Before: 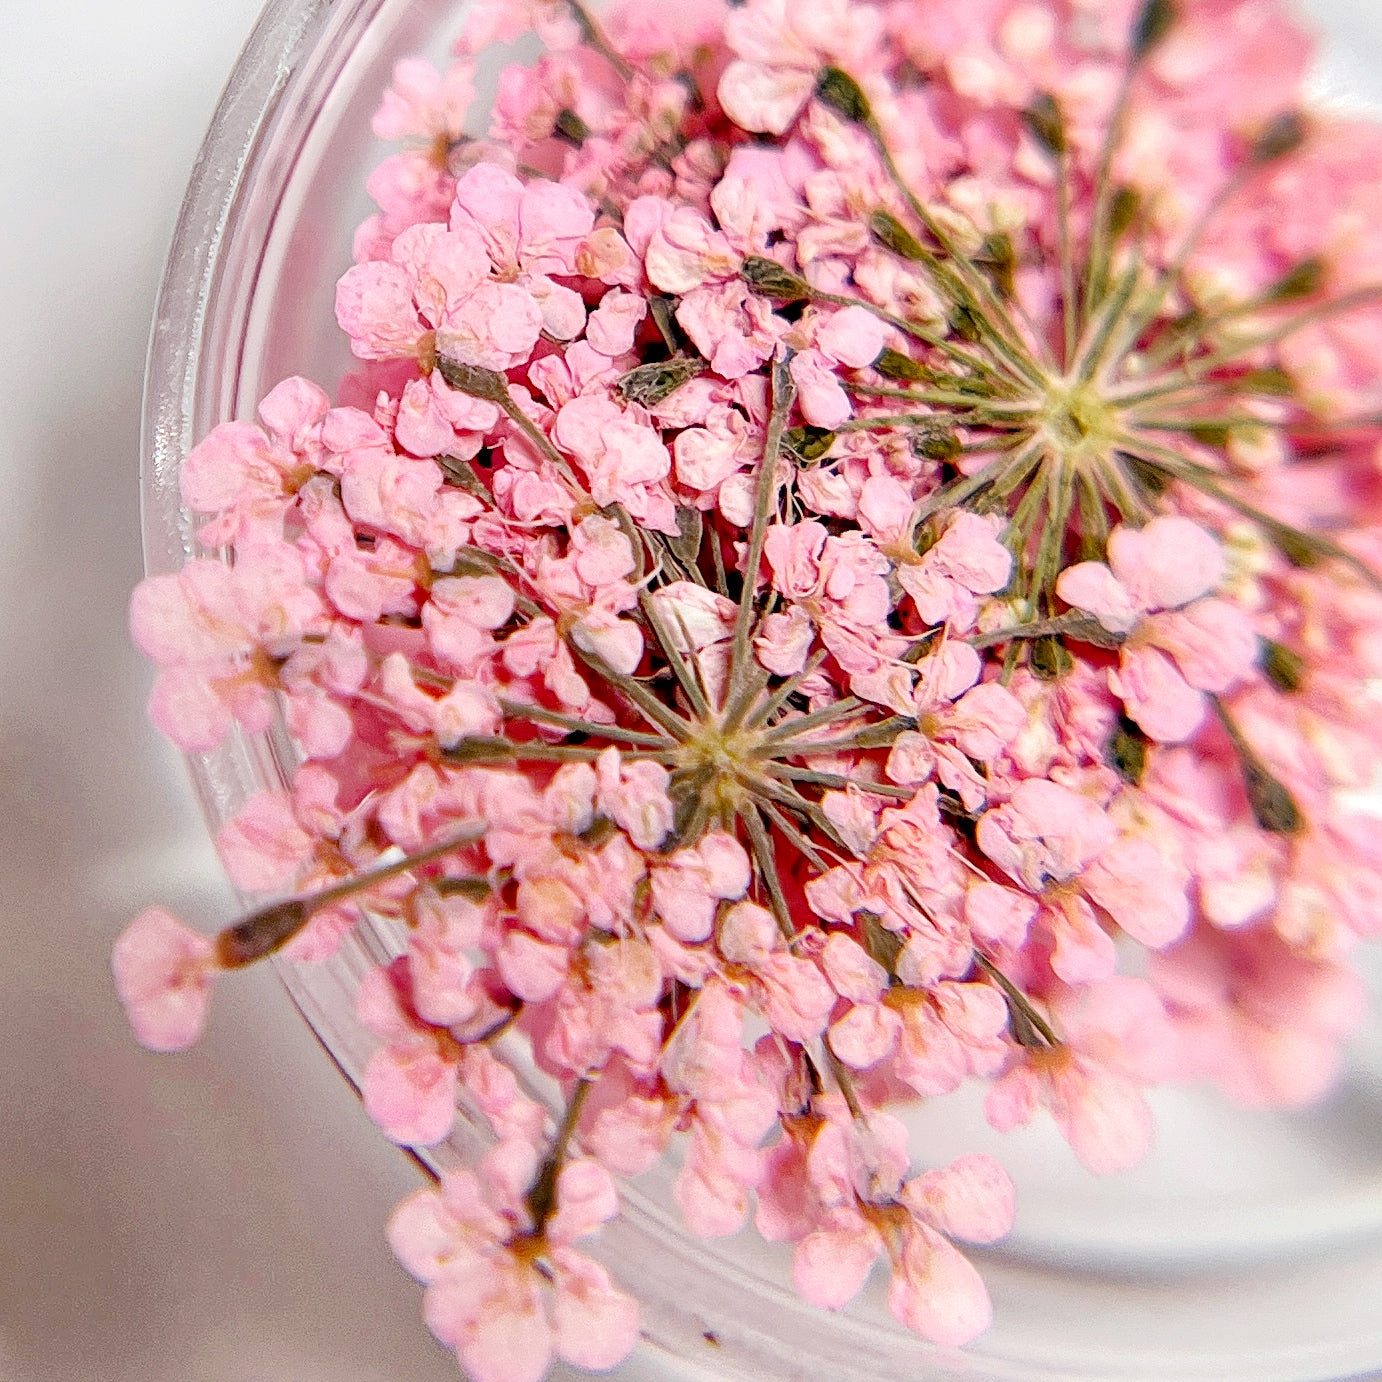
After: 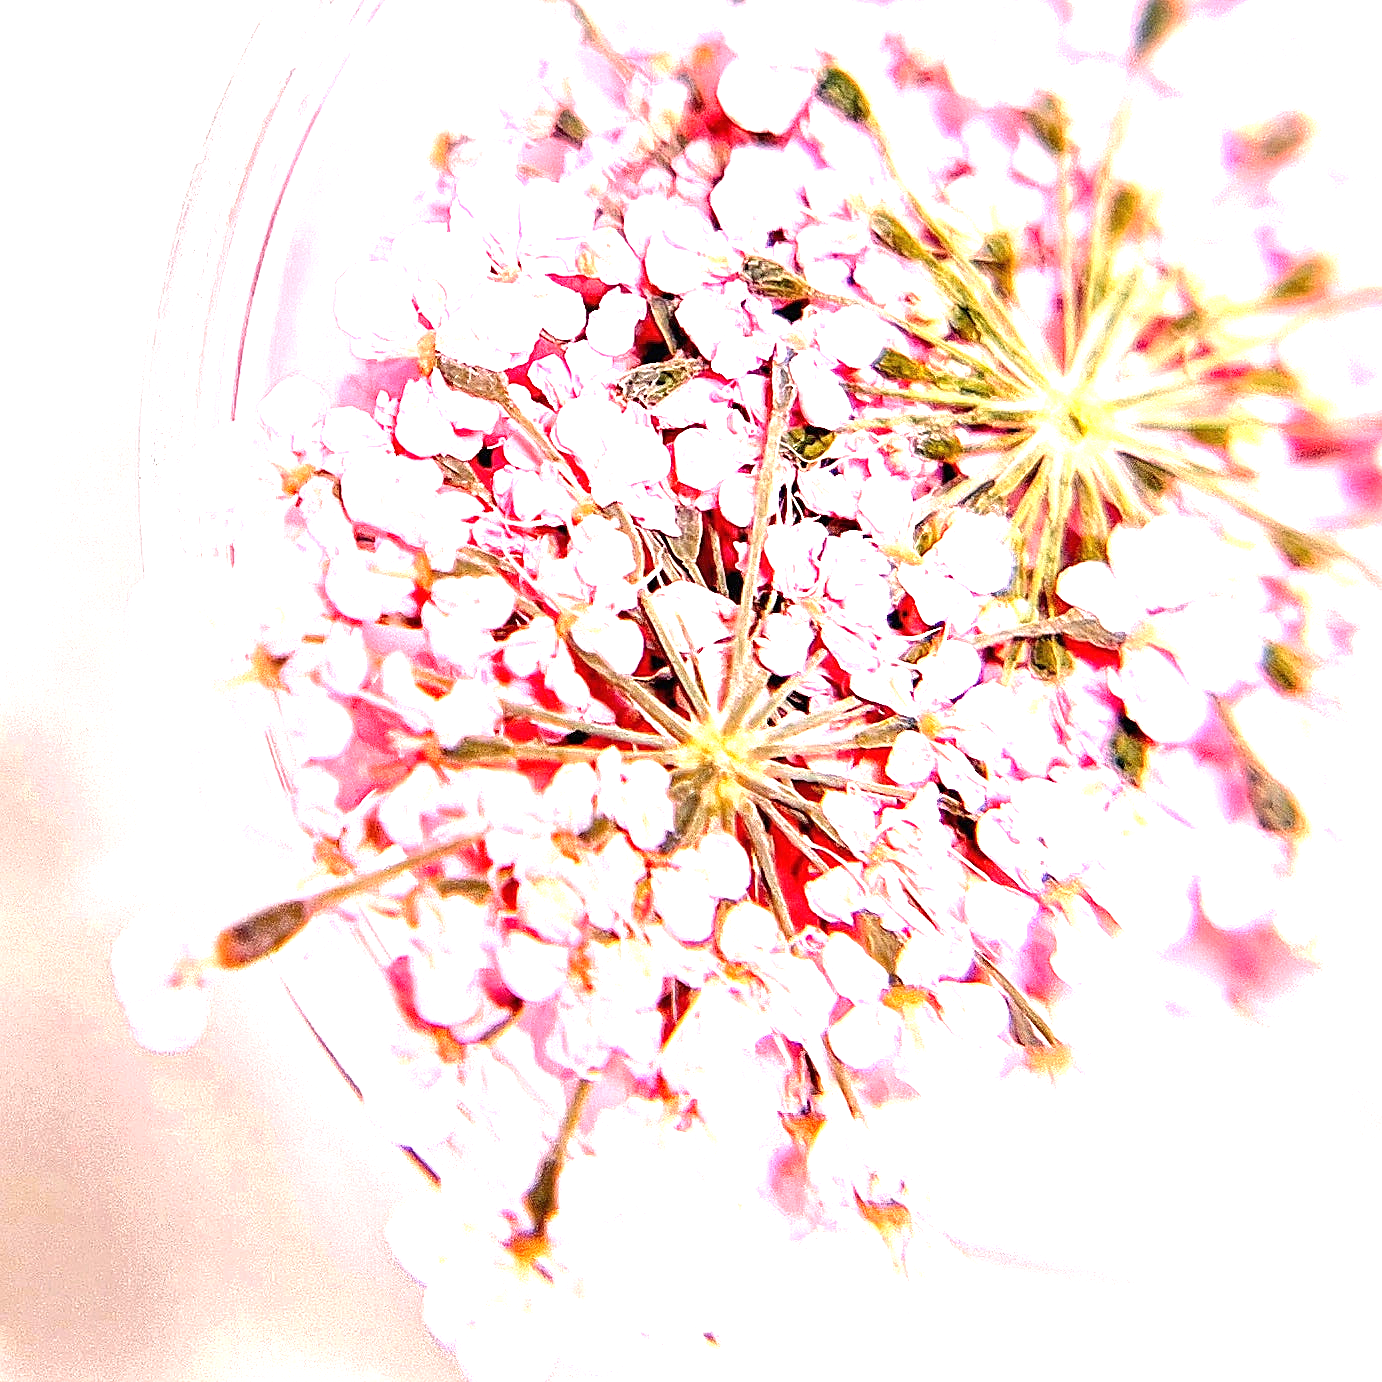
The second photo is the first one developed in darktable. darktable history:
exposure: black level correction 0, exposure 1.739 EV, compensate highlight preservation false
sharpen: radius 1.854, amount 0.399, threshold 1.234
